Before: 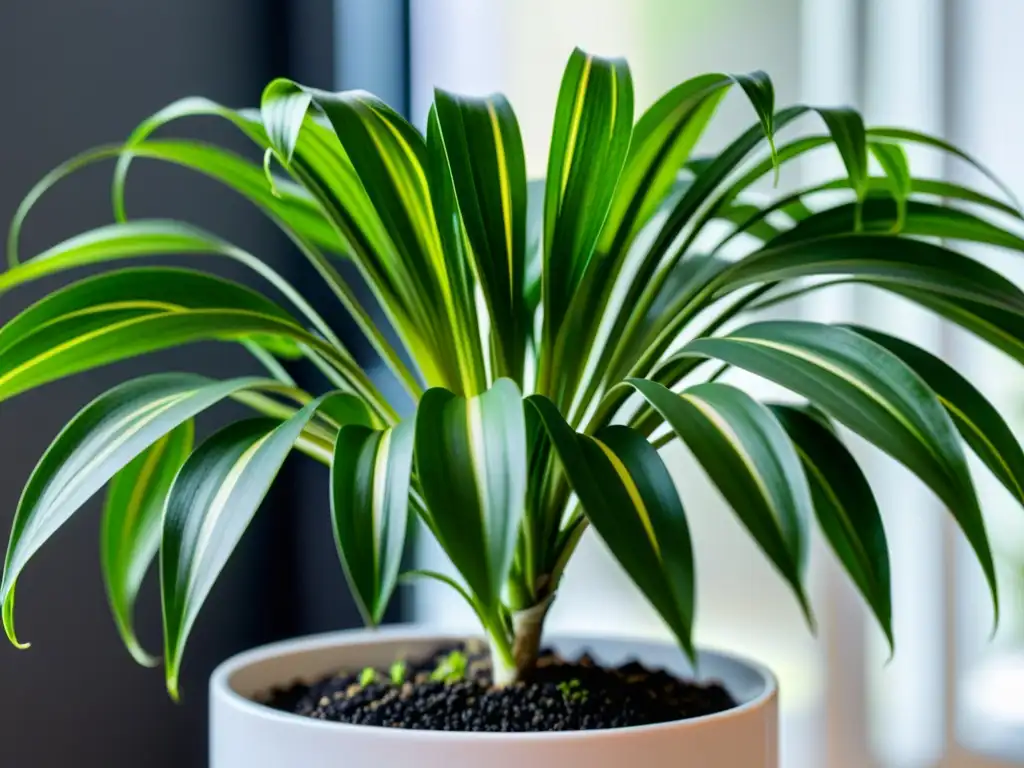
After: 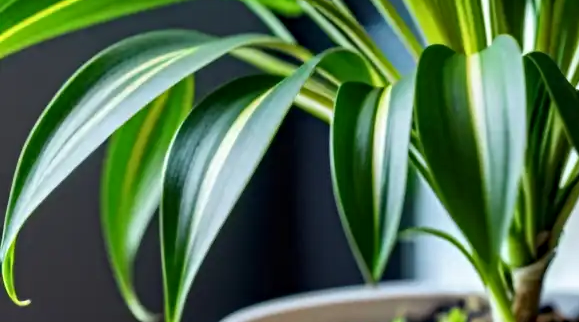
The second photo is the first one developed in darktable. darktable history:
contrast equalizer: y [[0.5, 0.5, 0.501, 0.63, 0.504, 0.5], [0.5 ×6], [0.5 ×6], [0 ×6], [0 ×6]]
crop: top 44.695%, right 43.374%, bottom 13.282%
